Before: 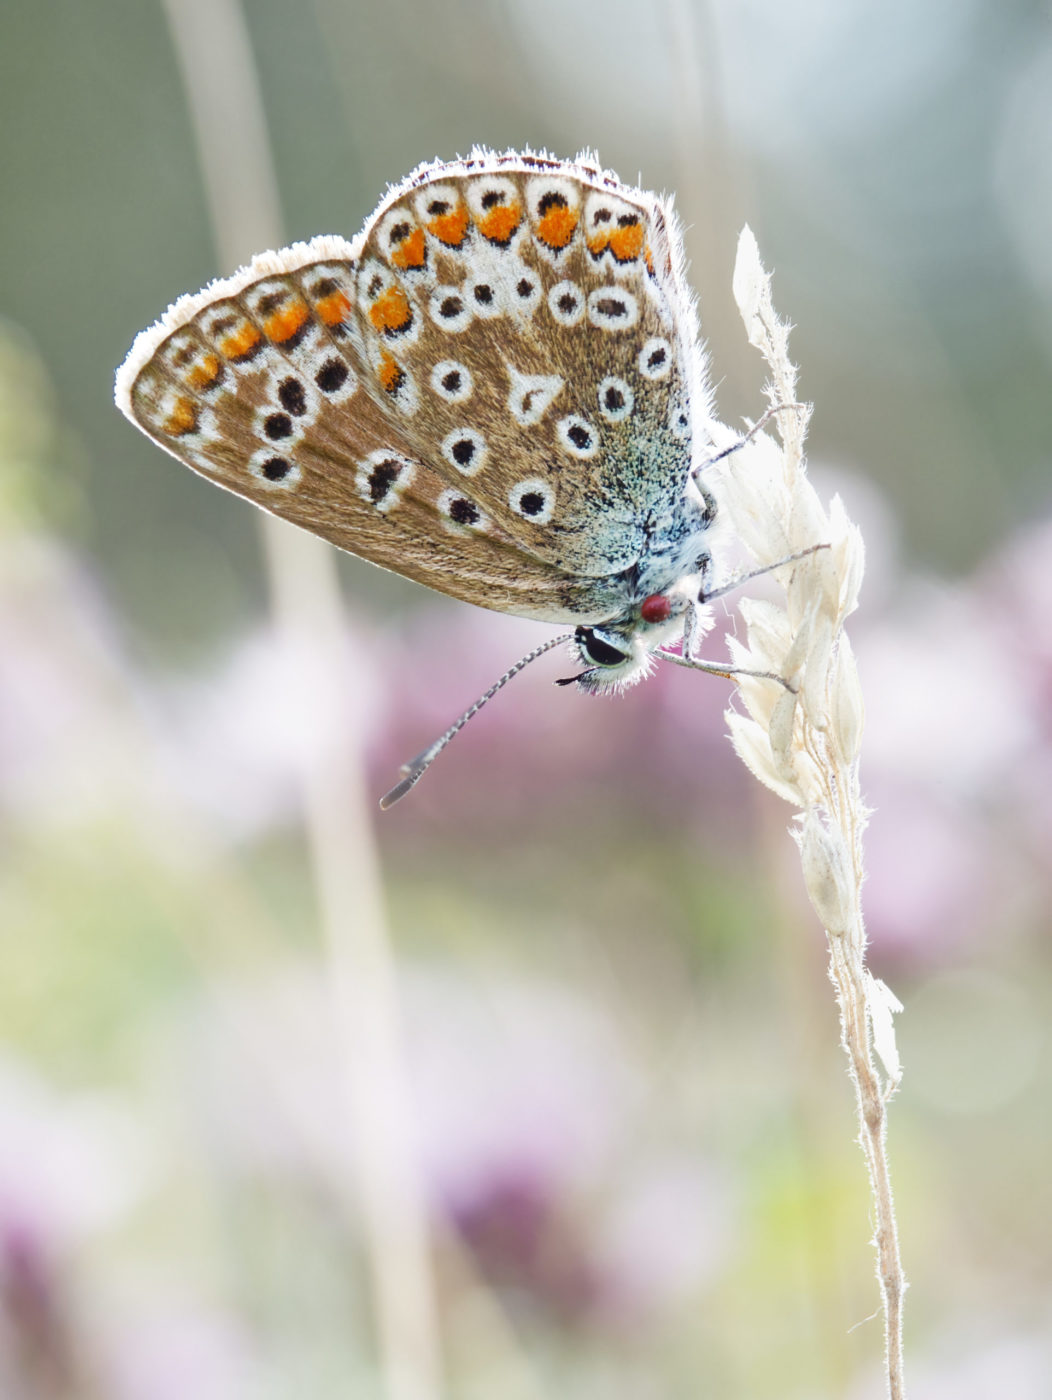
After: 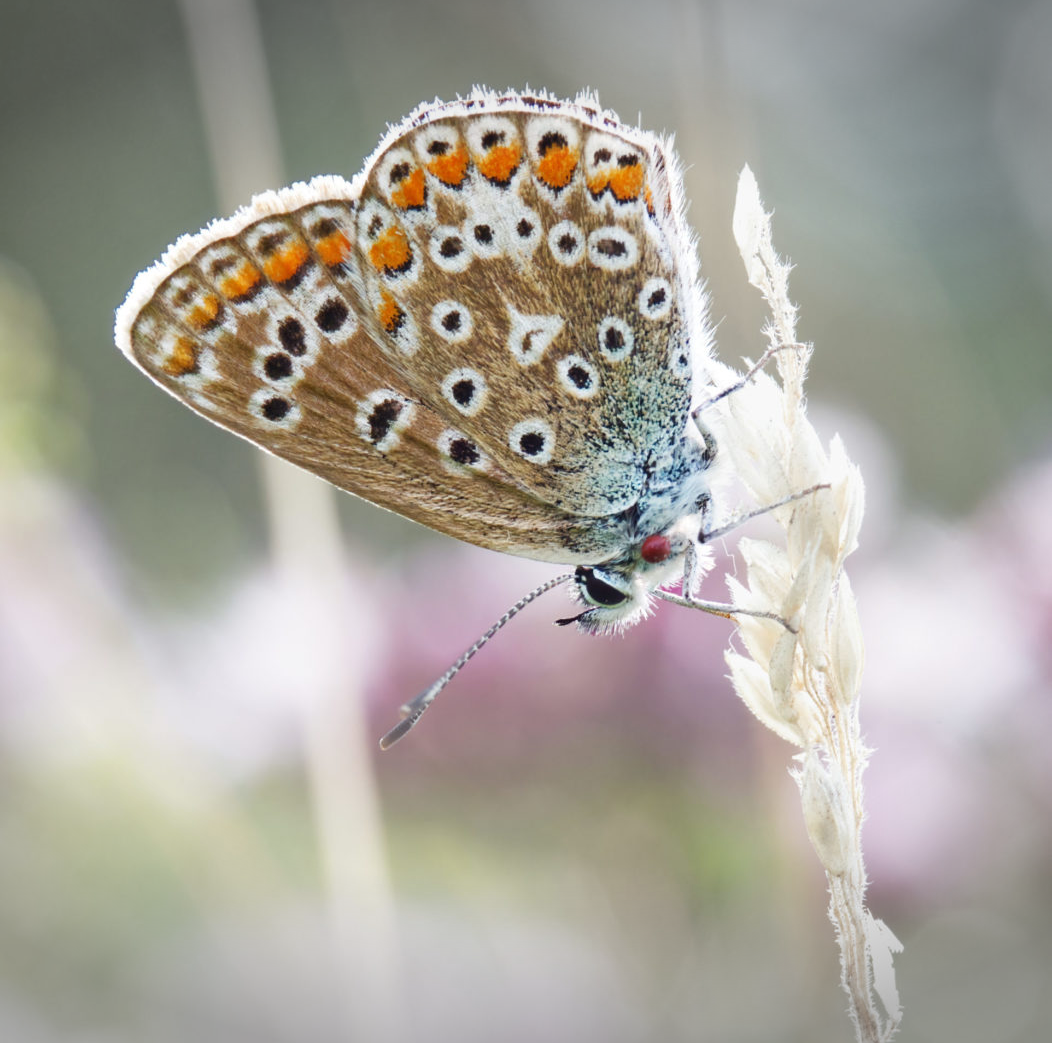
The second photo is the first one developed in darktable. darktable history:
crop: top 4.291%, bottom 21.204%
vignetting: fall-off start 100.31%, width/height ratio 1.31, unbound false
